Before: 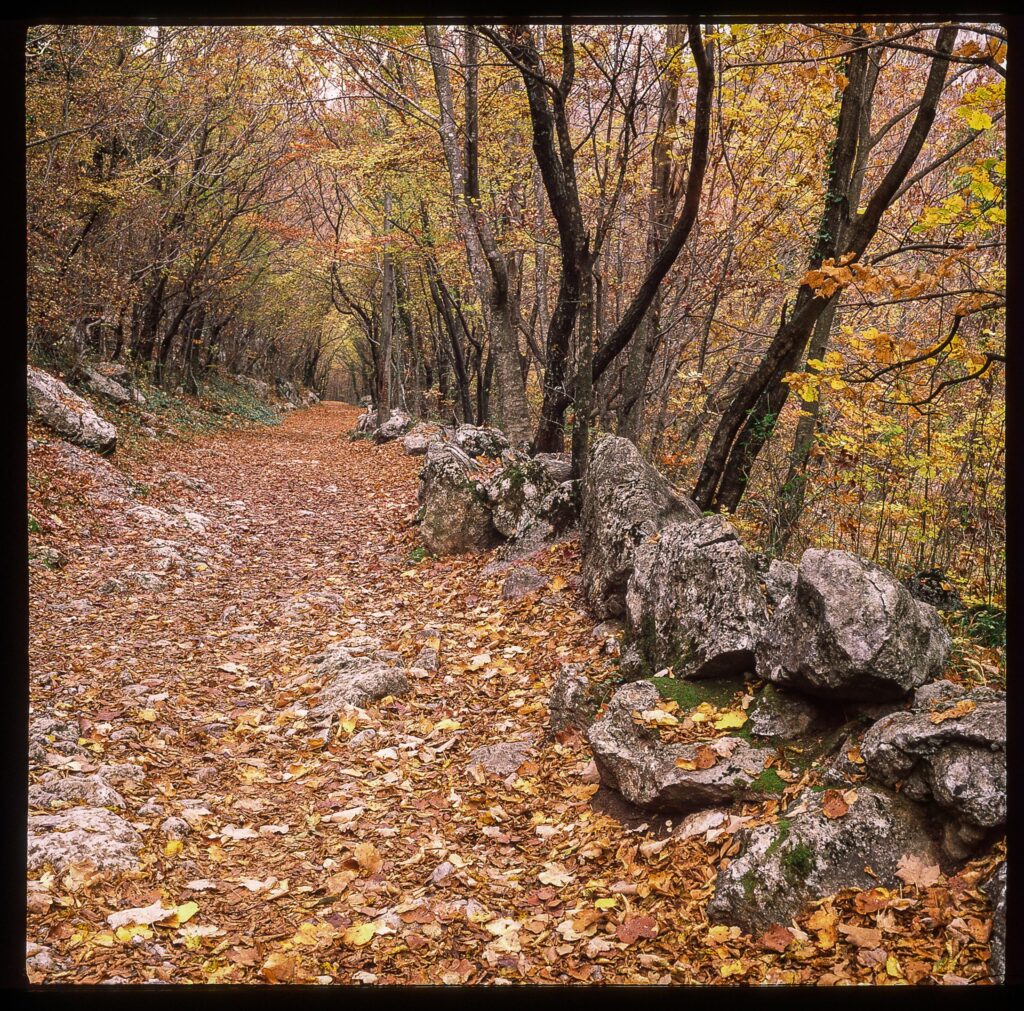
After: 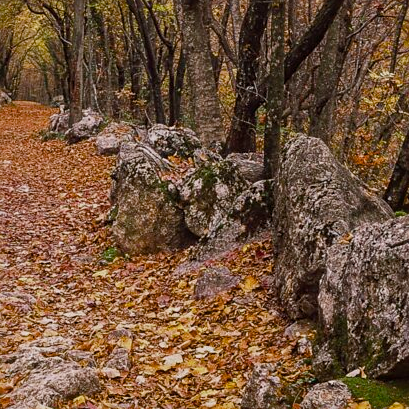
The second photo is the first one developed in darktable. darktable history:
shadows and highlights: shadows 13.49, white point adjustment 1.21, soften with gaussian
exposure: exposure -0.572 EV, compensate highlight preservation false
crop: left 30.171%, top 29.768%, right 29.827%, bottom 29.682%
sharpen: amount 0.209
color balance rgb: linear chroma grading › global chroma 13.493%, perceptual saturation grading › global saturation 15.558%, perceptual saturation grading › highlights -19.592%, perceptual saturation grading › shadows 20.168%
